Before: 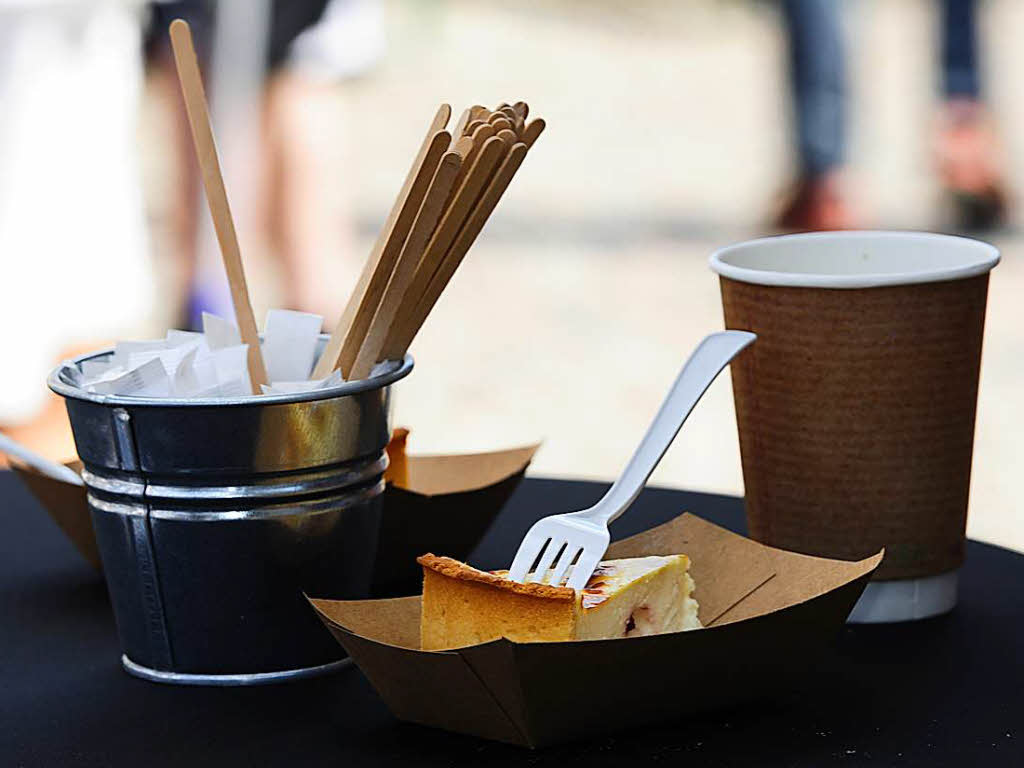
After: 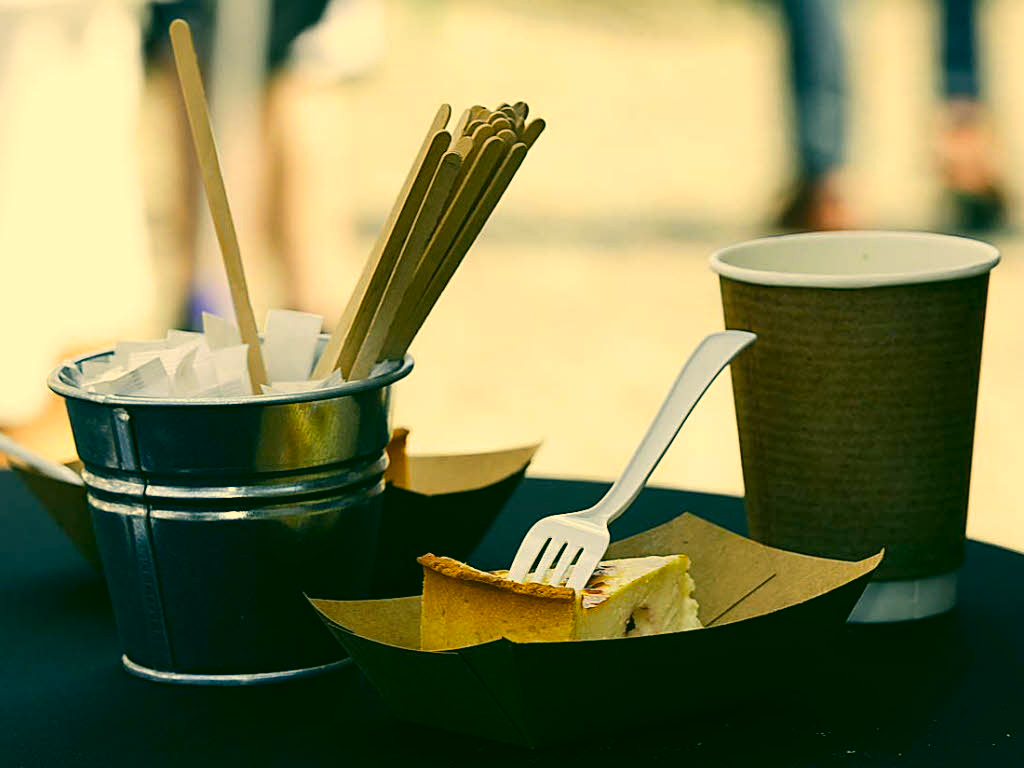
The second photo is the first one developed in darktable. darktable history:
color correction: highlights a* 5.67, highlights b* 33.67, shadows a* -25.44, shadows b* 4.02
